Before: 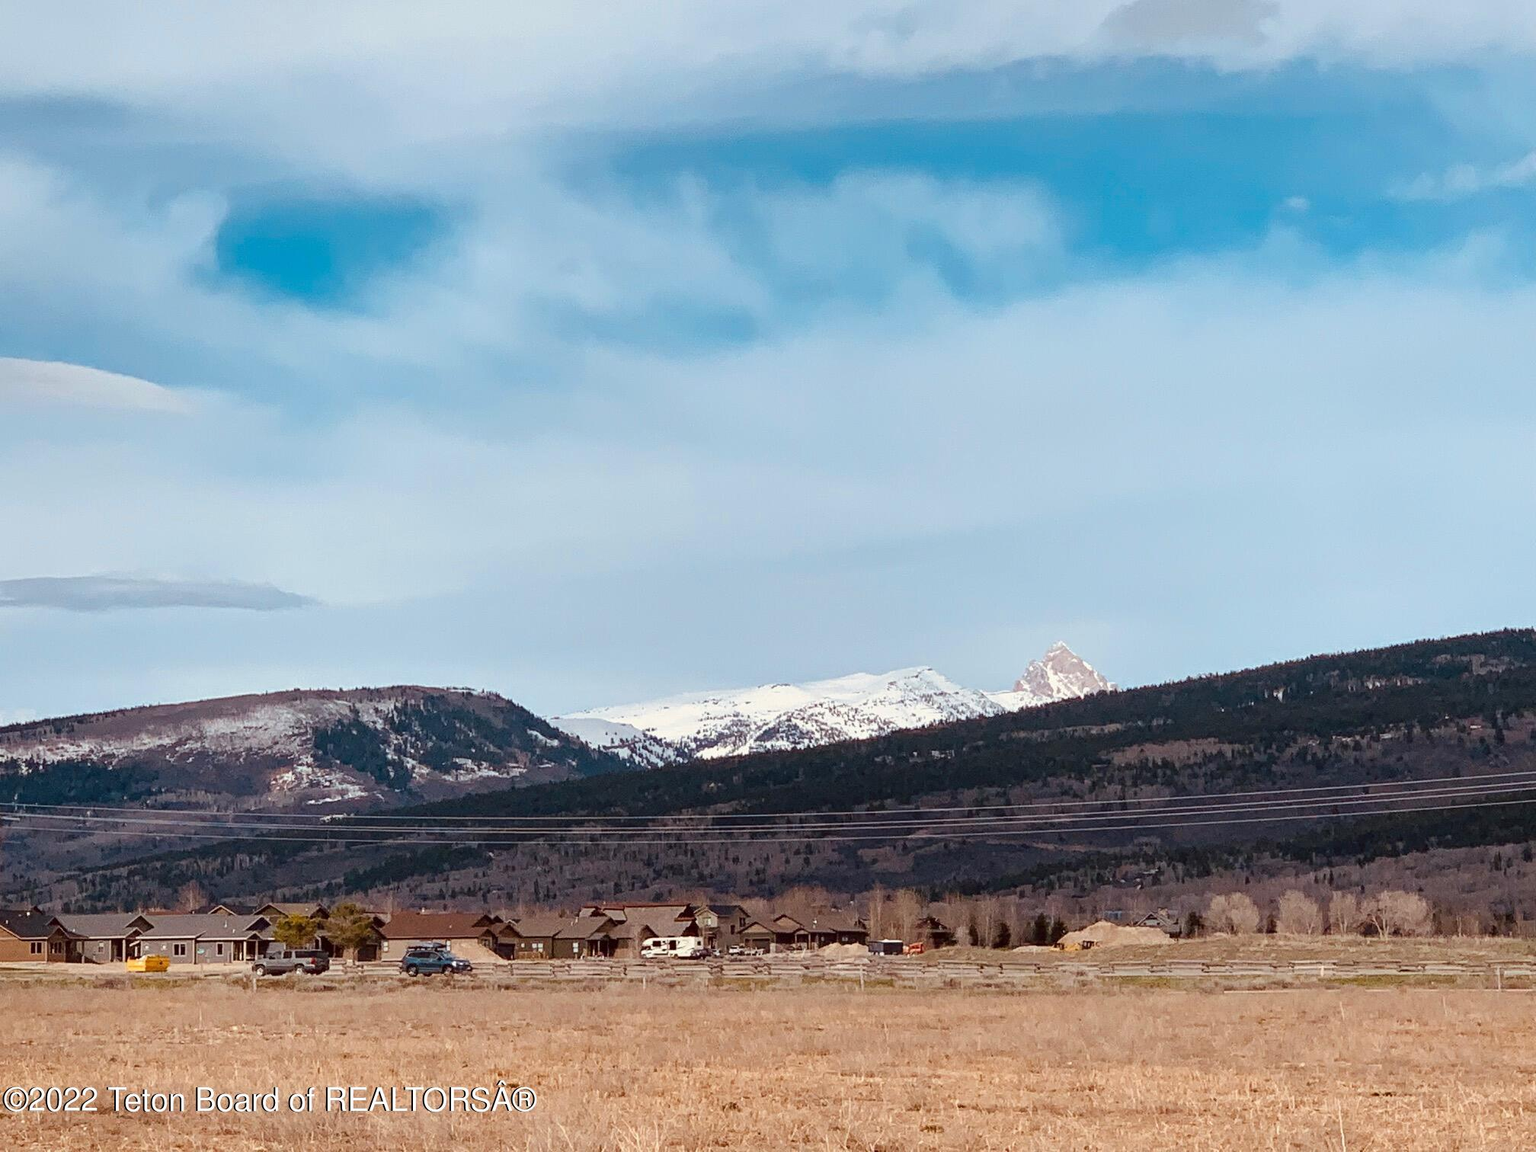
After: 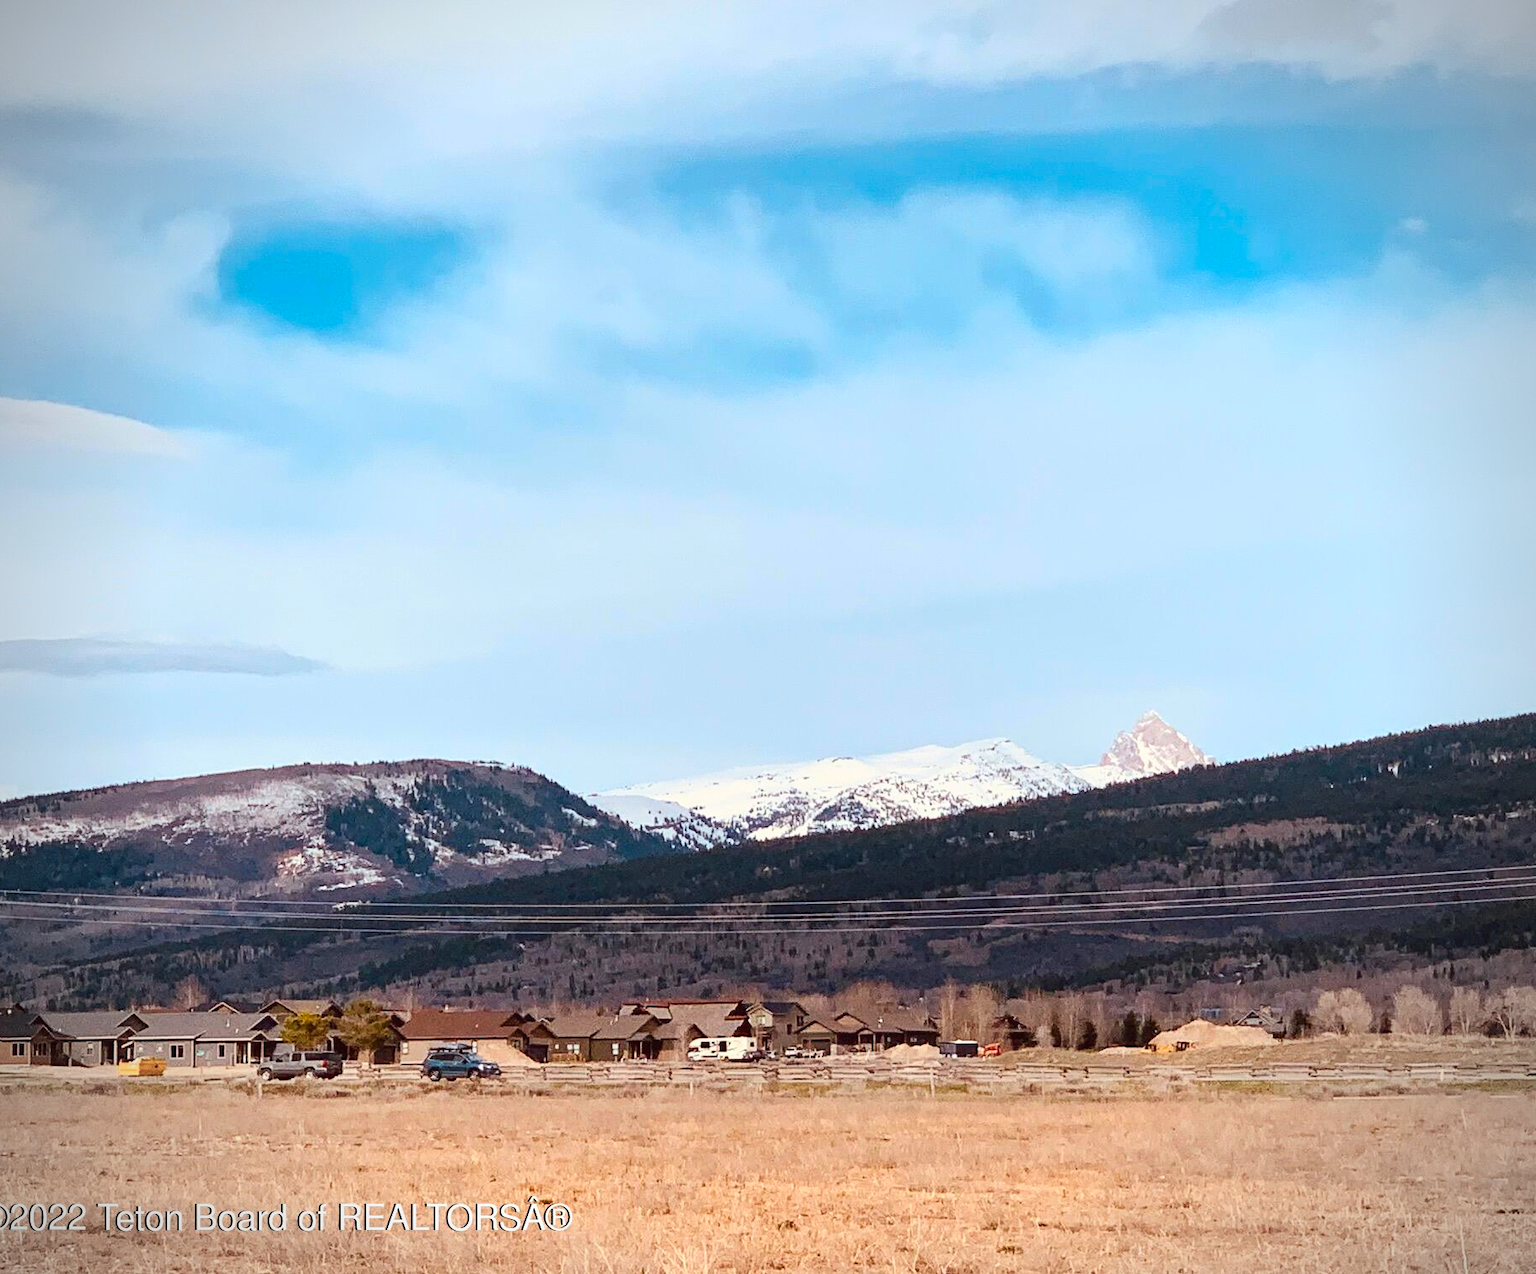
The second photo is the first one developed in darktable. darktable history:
contrast brightness saturation: contrast 0.2, brightness 0.159, saturation 0.226
crop and rotate: left 1.317%, right 8.337%
vignetting: on, module defaults
